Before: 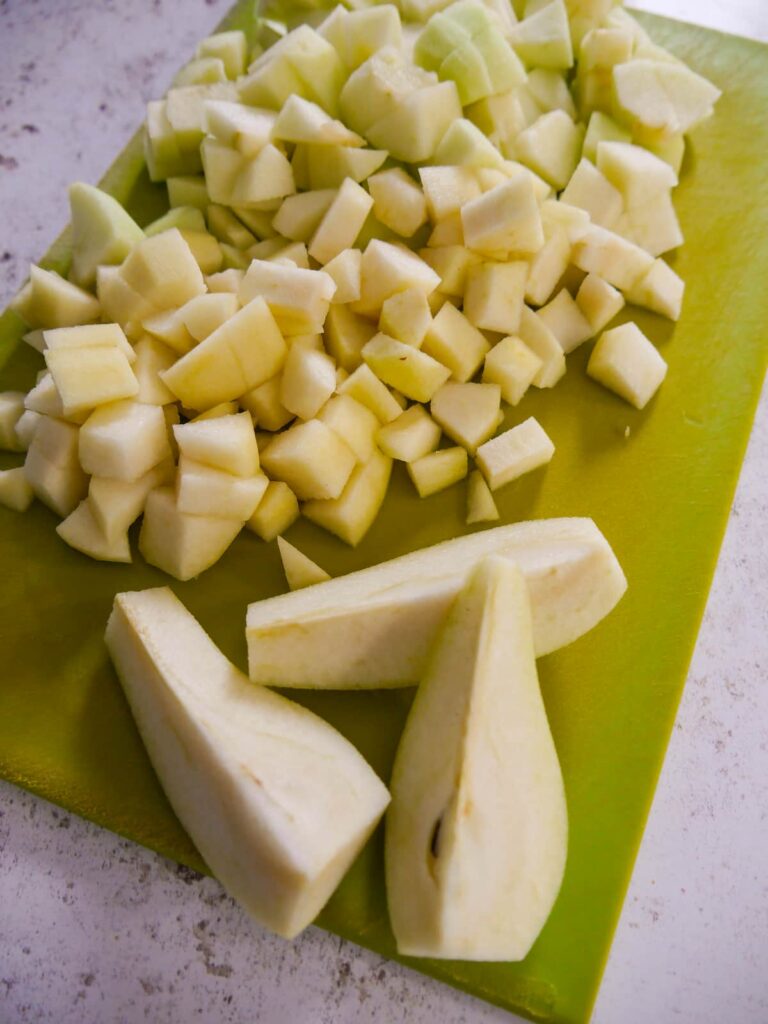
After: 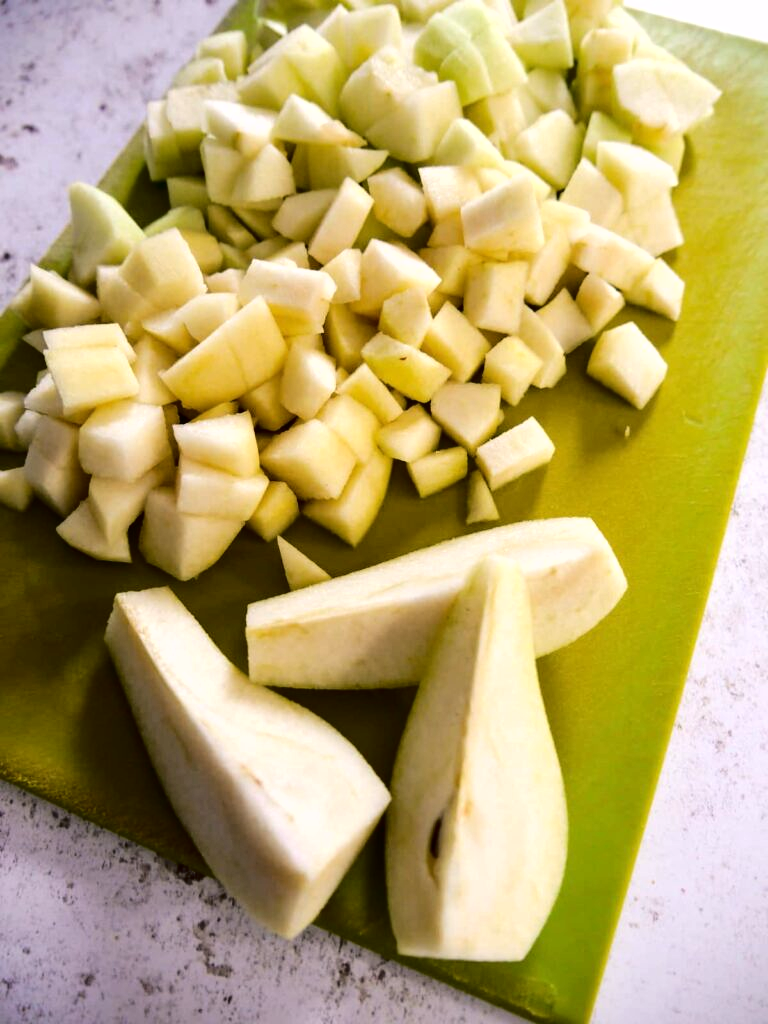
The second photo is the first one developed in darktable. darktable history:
tone equalizer: -8 EV -0.75 EV, -7 EV -0.7 EV, -6 EV -0.6 EV, -5 EV -0.4 EV, -3 EV 0.4 EV, -2 EV 0.6 EV, -1 EV 0.7 EV, +0 EV 0.75 EV, edges refinement/feathering 500, mask exposure compensation -1.57 EV, preserve details no
white balance: emerald 1
fill light: exposure -2 EV, width 8.6
